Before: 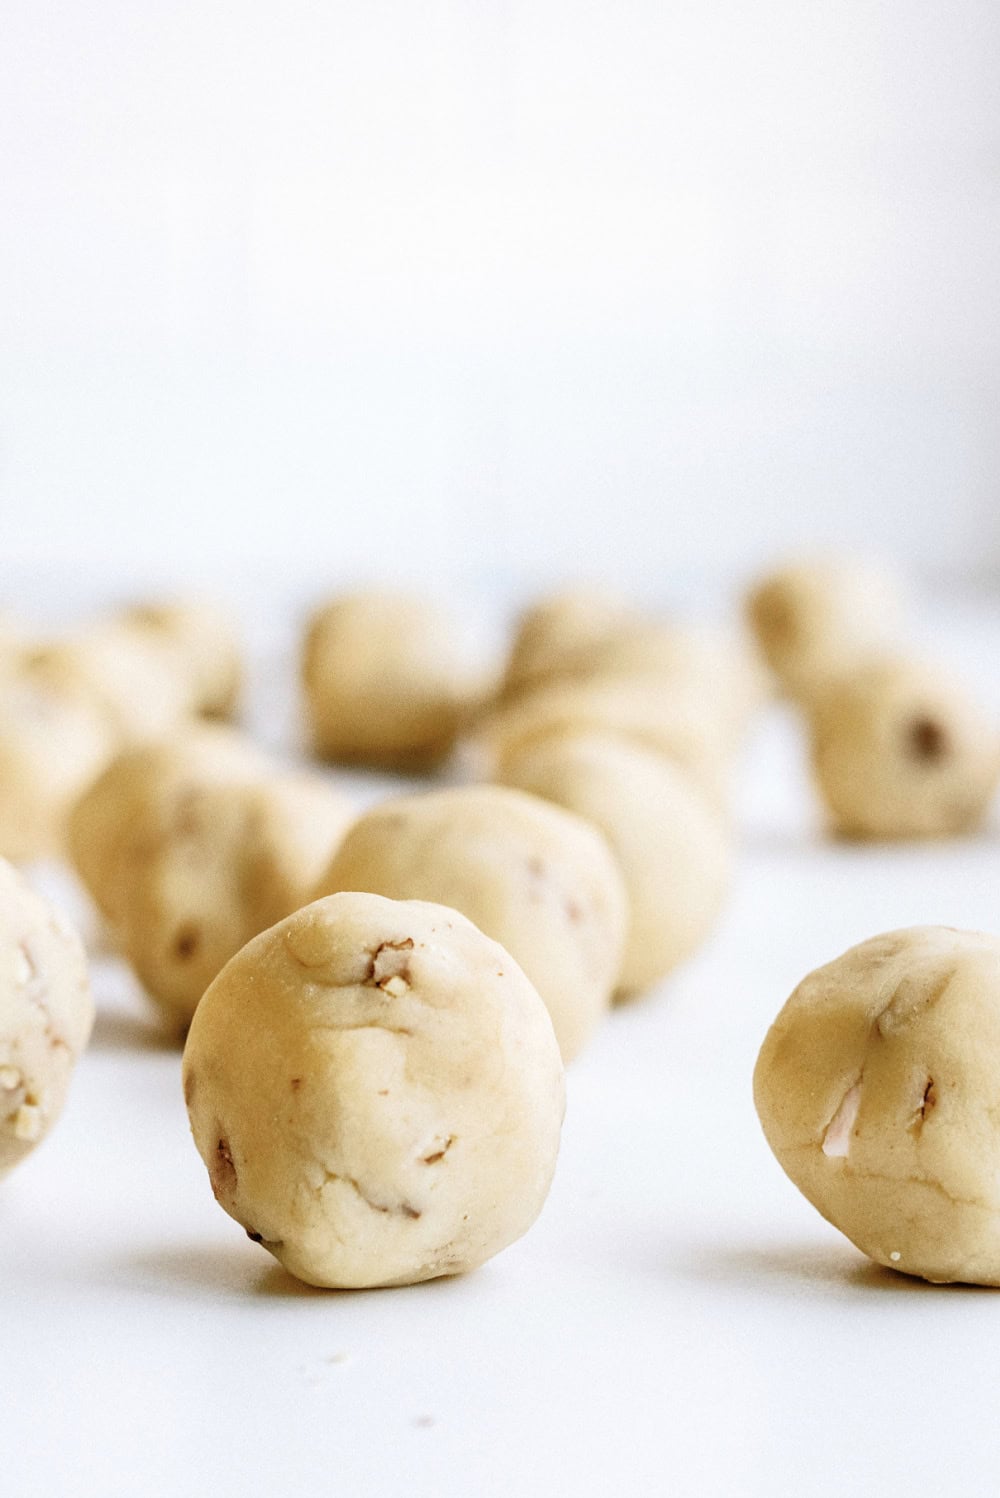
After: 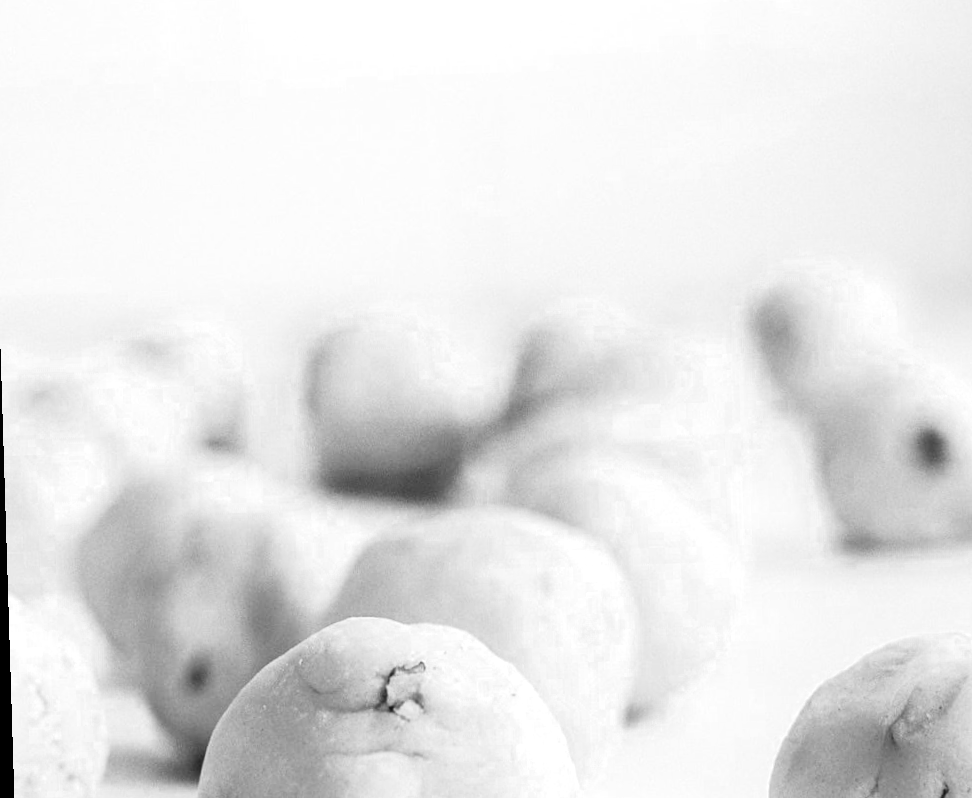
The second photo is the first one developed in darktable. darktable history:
rotate and perspective: rotation -1.77°, lens shift (horizontal) 0.004, automatic cropping off
contrast equalizer: octaves 7, y [[0.6 ×6], [0.55 ×6], [0 ×6], [0 ×6], [0 ×6]], mix -0.3
color balance rgb: perceptual saturation grading › global saturation 25%, global vibrance 20%
crop: left 1.744%, top 19.225%, right 5.069%, bottom 28.357%
color correction: highlights a* 3.22, highlights b* 1.93, saturation 1.19
tone curve: curves: ch0 [(0, 0) (0.055, 0.031) (0.282, 0.215) (0.729, 0.785) (1, 1)], color space Lab, linked channels, preserve colors none
color zones: curves: ch0 [(0.004, 0.588) (0.116, 0.636) (0.259, 0.476) (0.423, 0.464) (0.75, 0.5)]; ch1 [(0, 0) (0.143, 0) (0.286, 0) (0.429, 0) (0.571, 0) (0.714, 0) (0.857, 0)]
